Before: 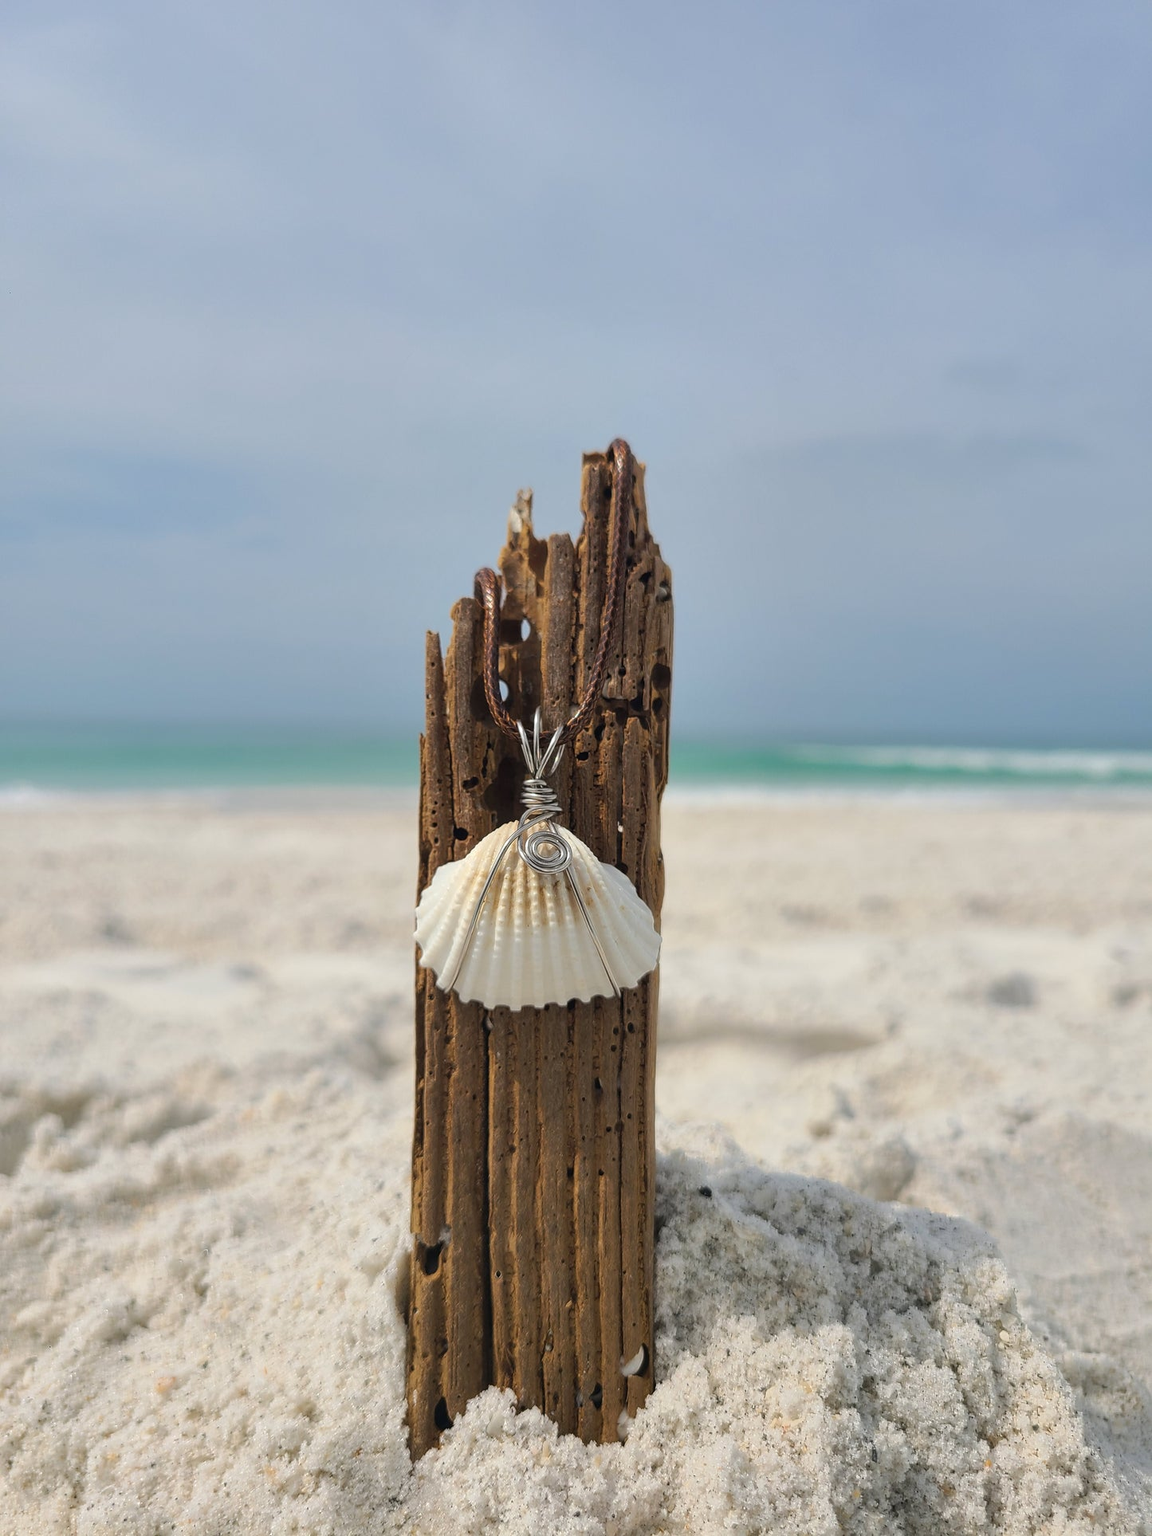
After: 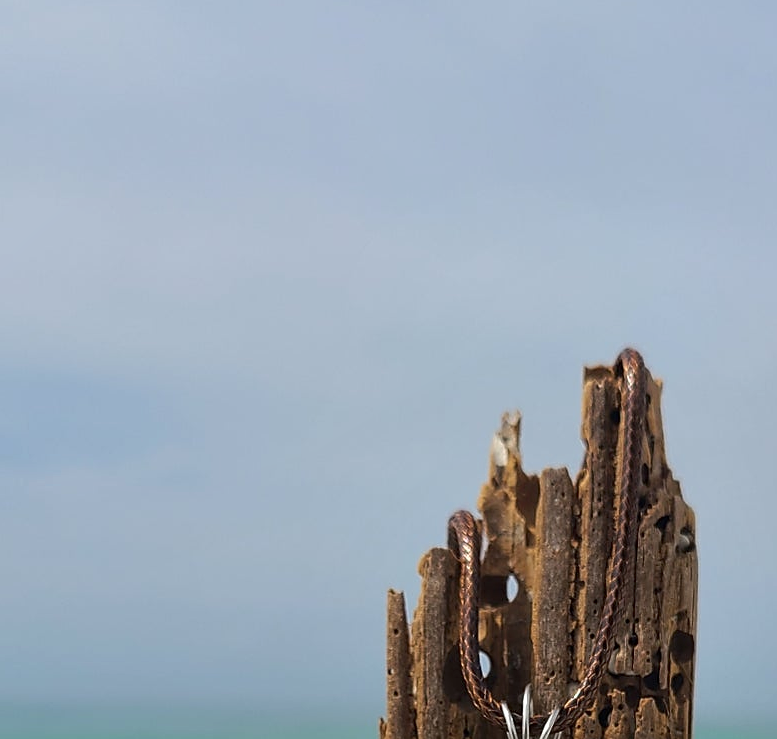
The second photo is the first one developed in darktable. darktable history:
shadows and highlights: shadows -29.17, highlights 29.75
crop: left 10.23%, top 10.485%, right 35.946%, bottom 51.129%
sharpen: on, module defaults
